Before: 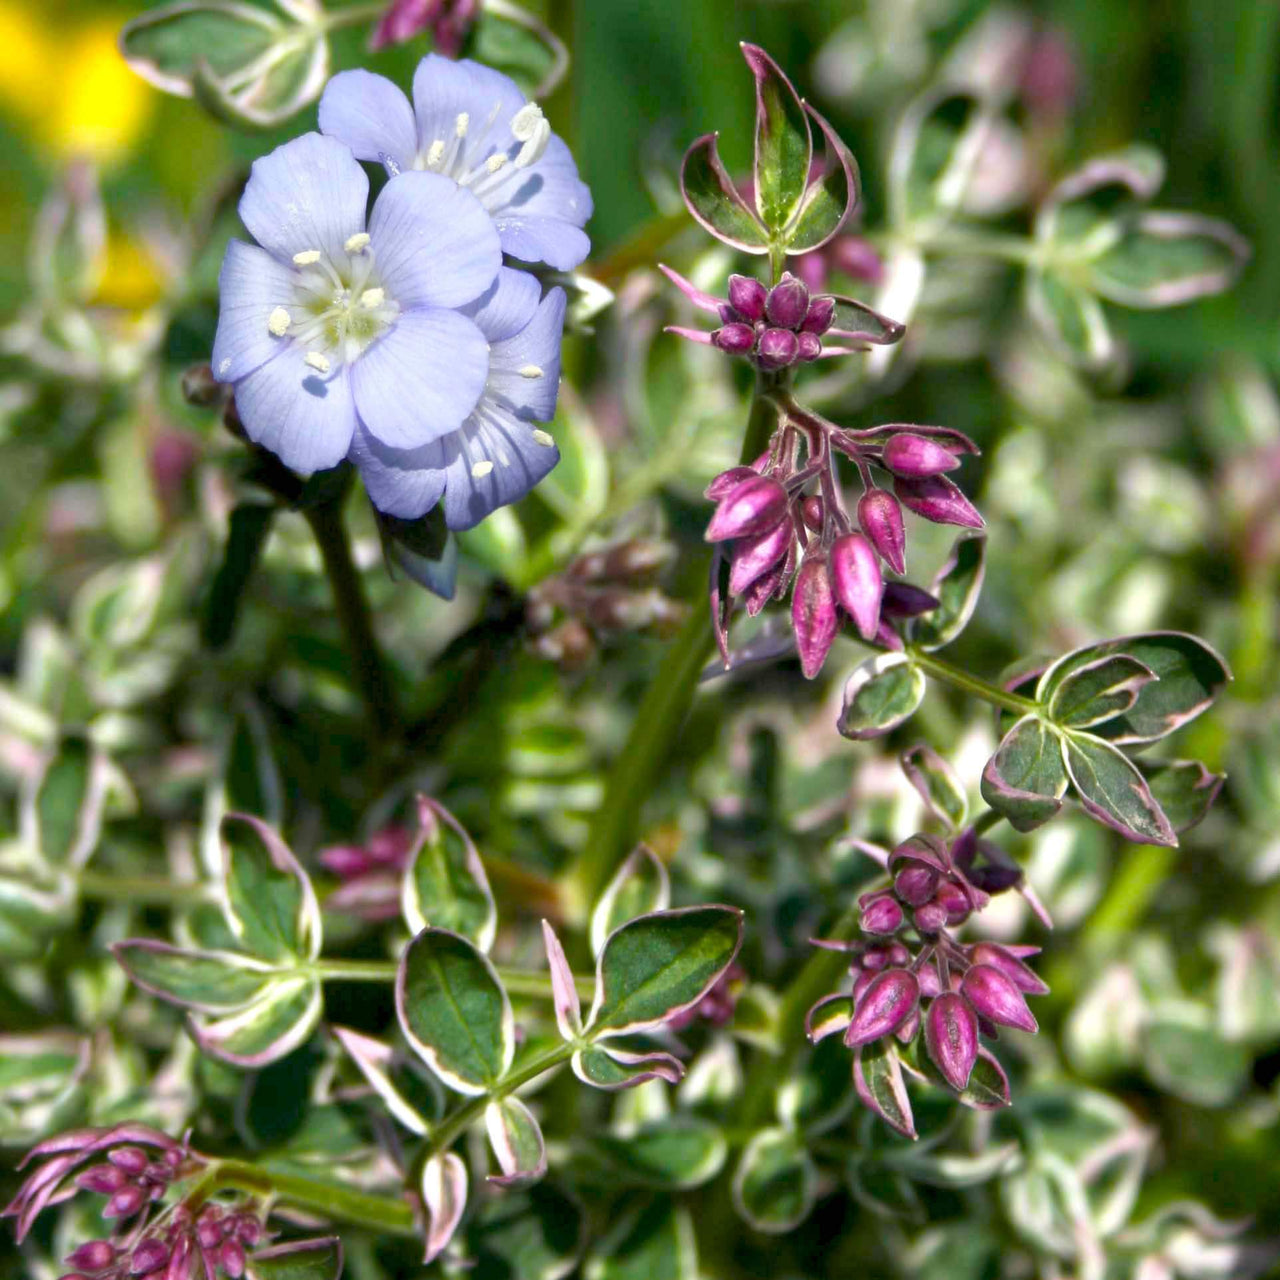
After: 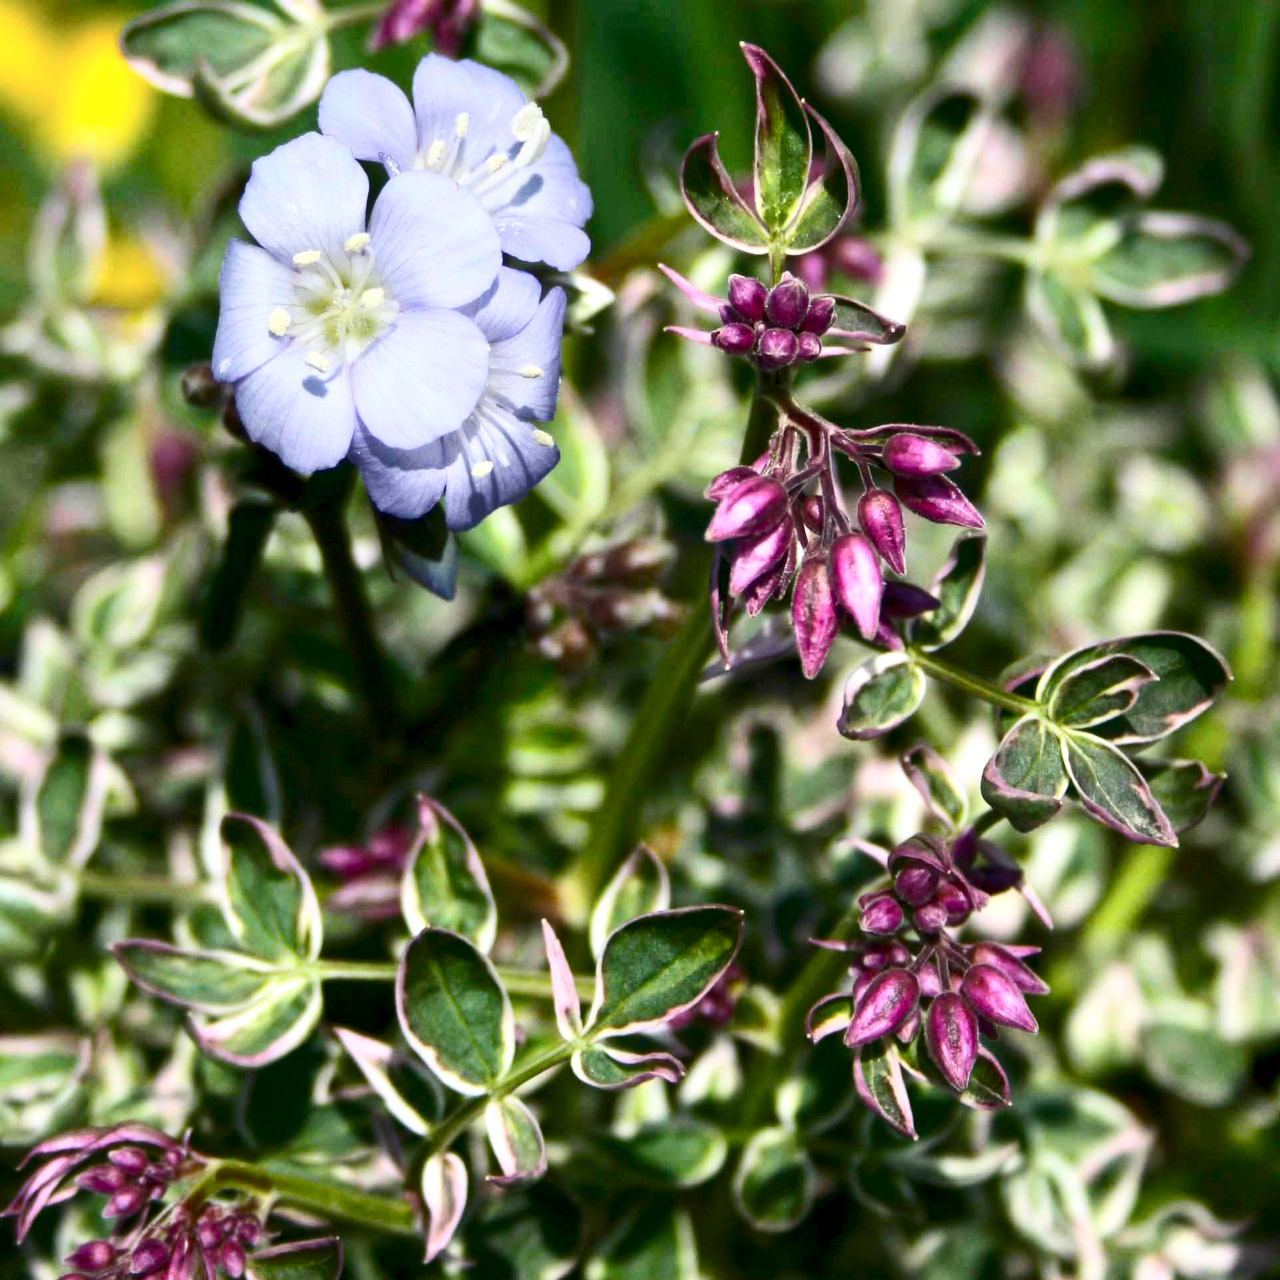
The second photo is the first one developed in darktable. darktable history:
contrast brightness saturation: contrast 0.287
